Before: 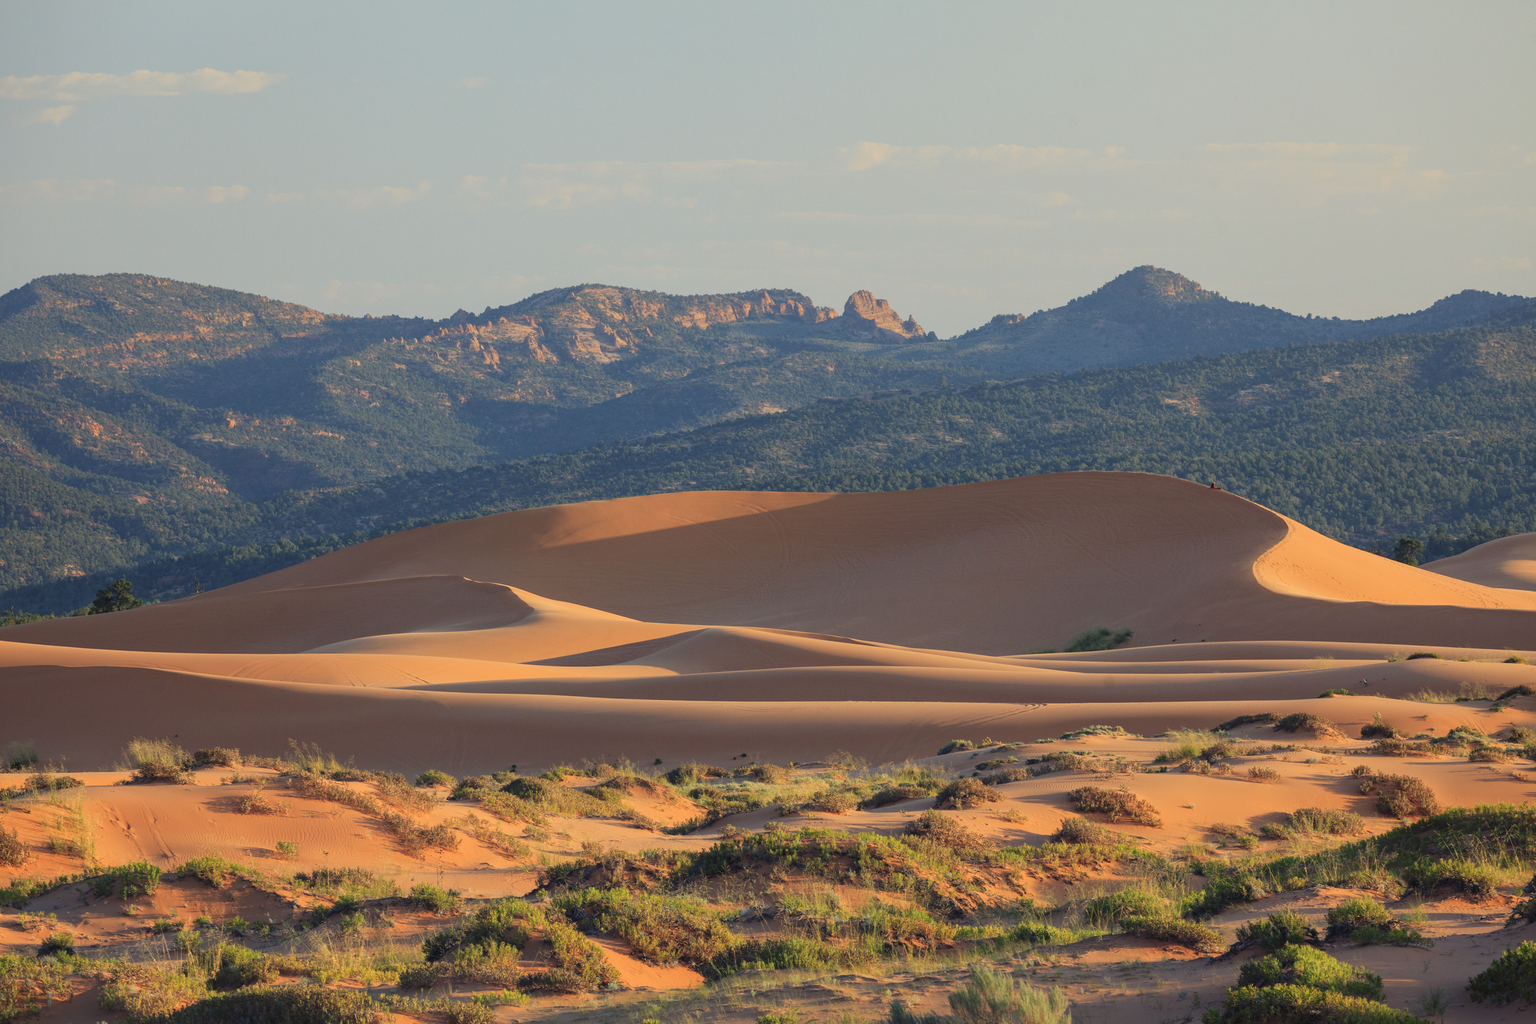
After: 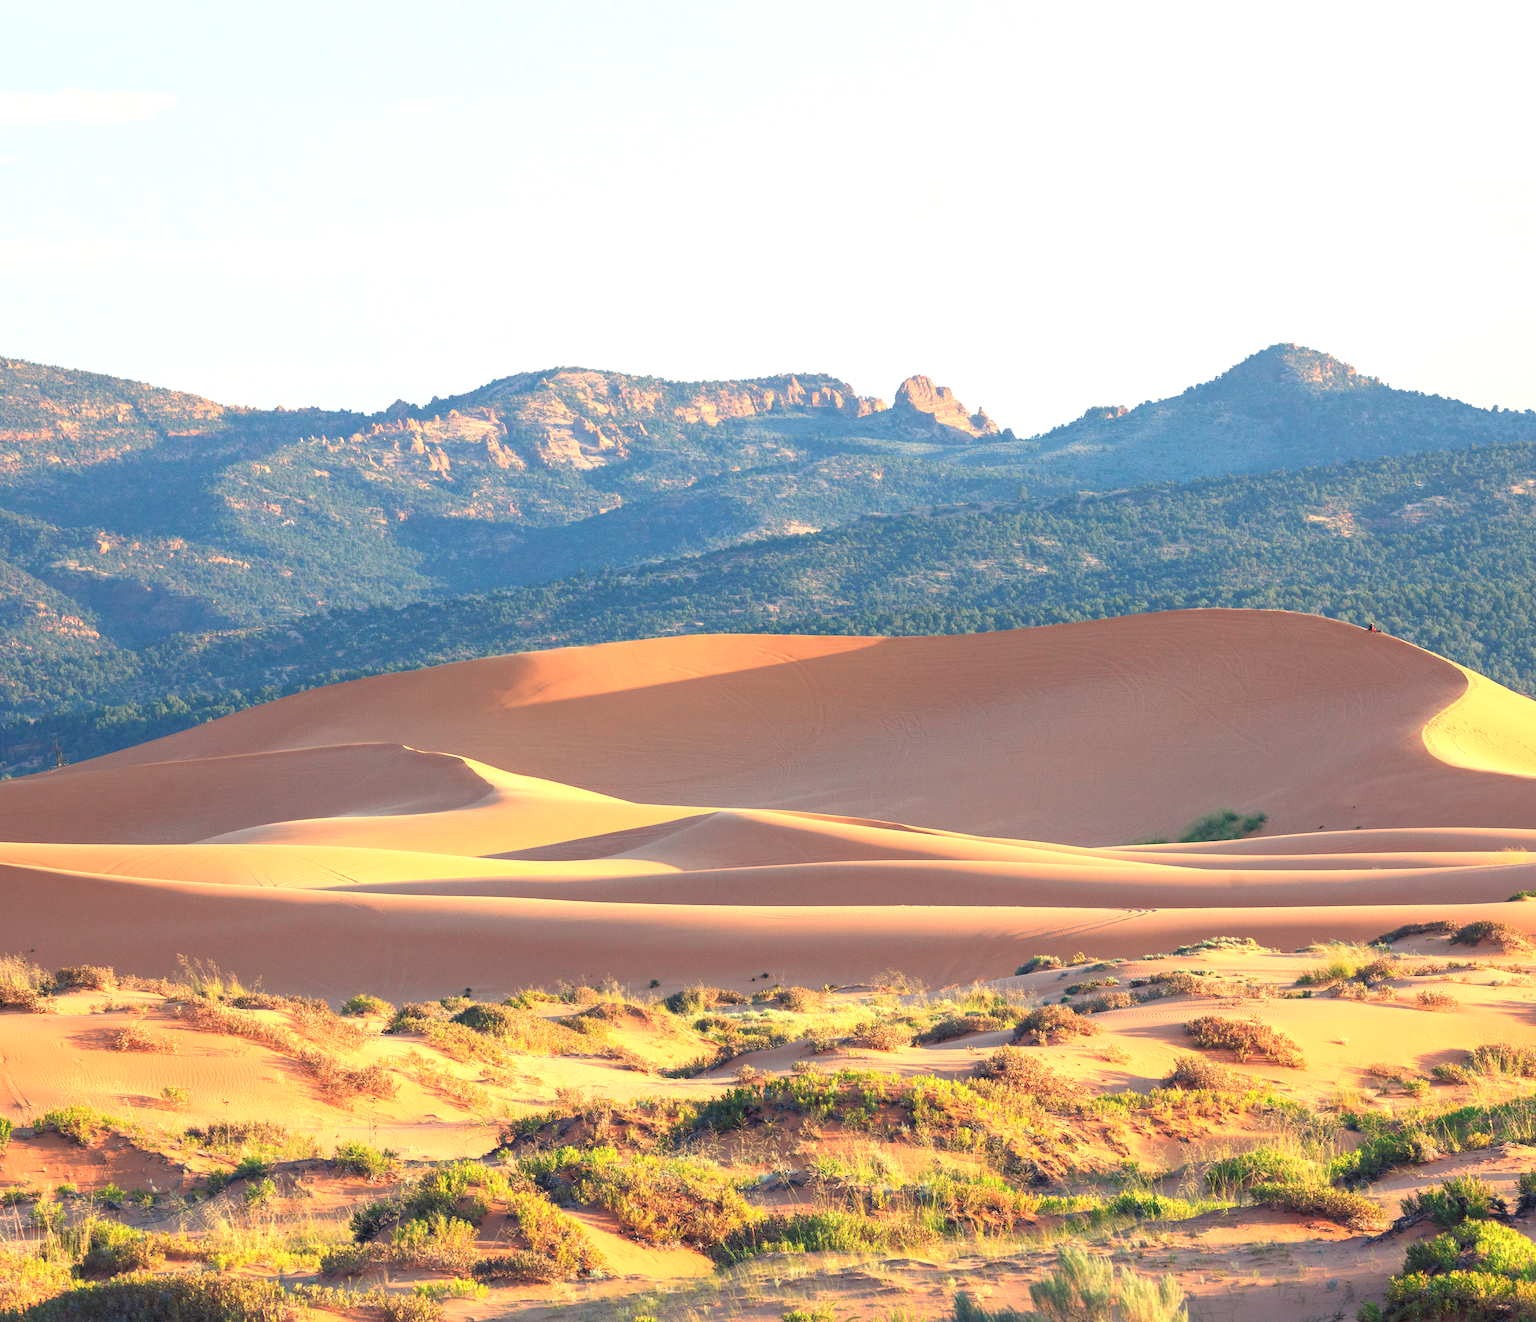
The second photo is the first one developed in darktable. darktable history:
rgb curve: curves: ch0 [(0, 0) (0.053, 0.068) (0.122, 0.128) (1, 1)]
exposure: exposure 1.223 EV, compensate highlight preservation false
crop: left 9.88%, right 12.664%
